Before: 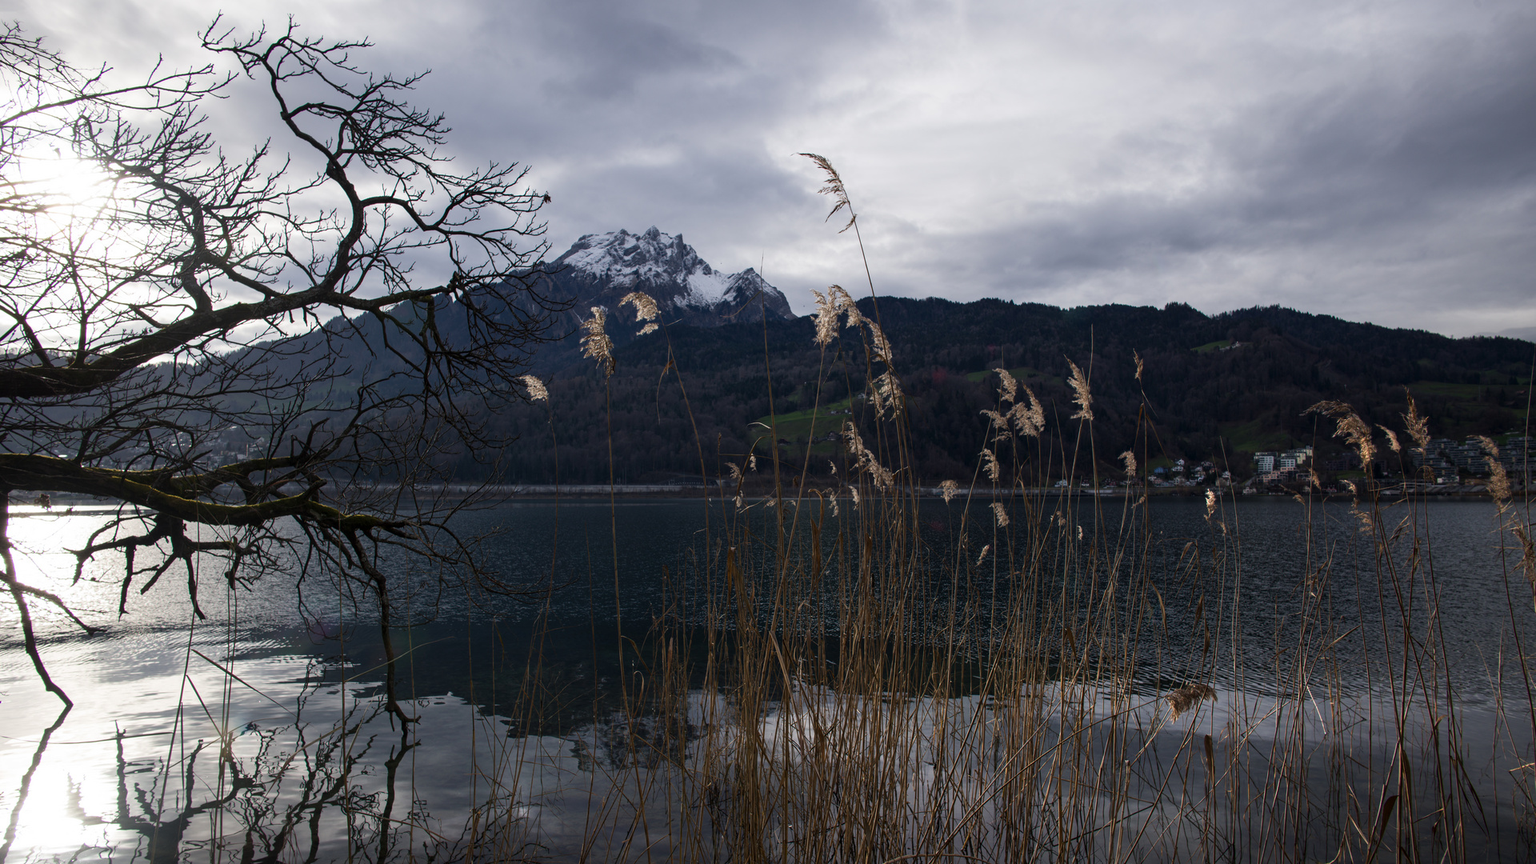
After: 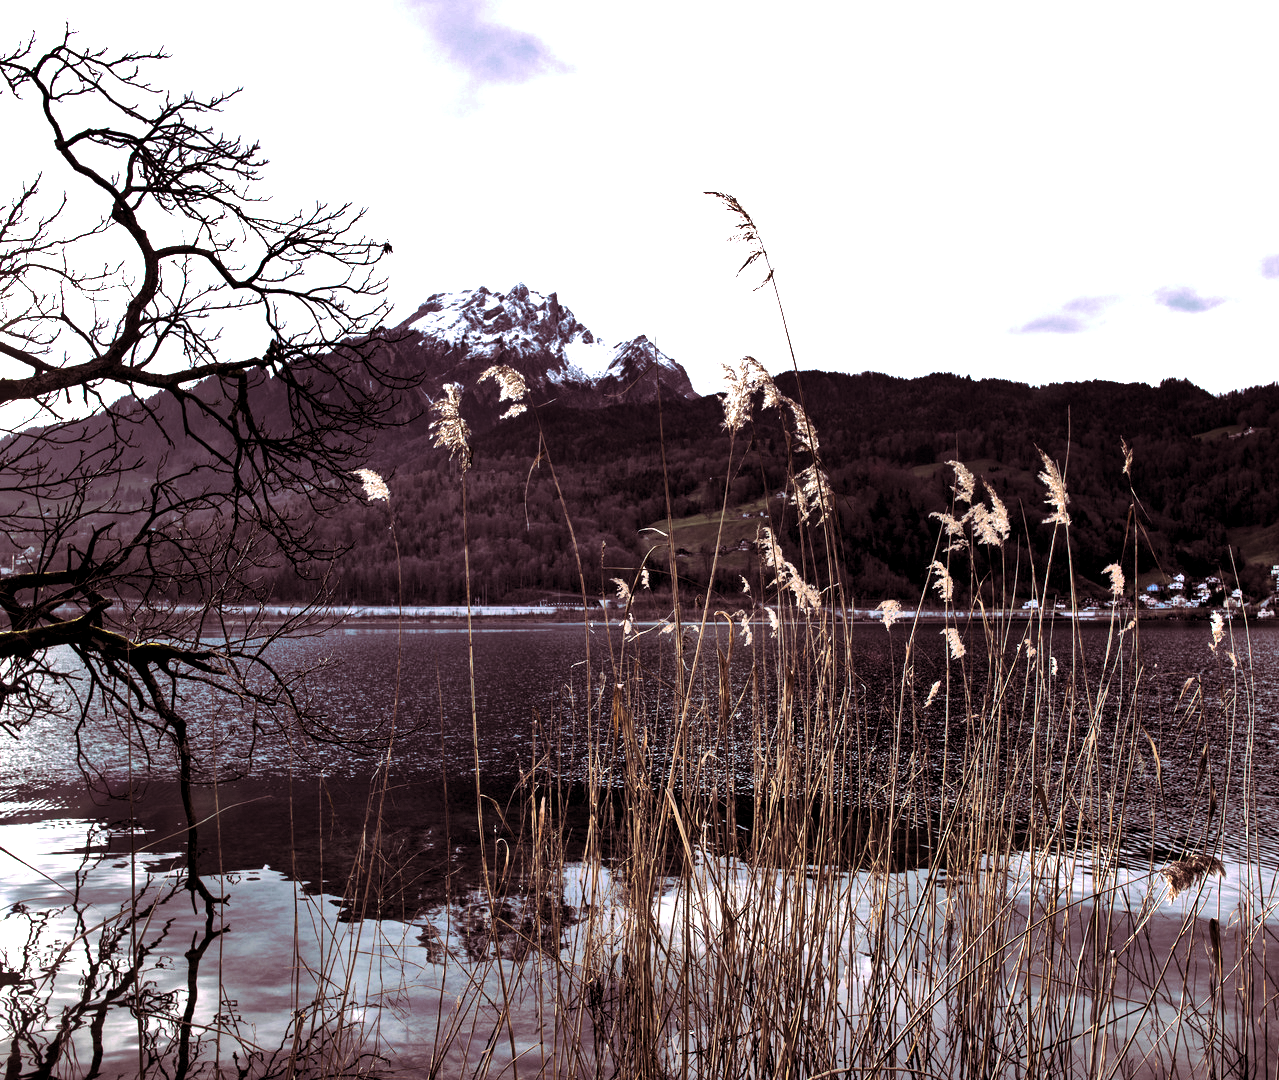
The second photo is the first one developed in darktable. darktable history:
crop: left 15.419%, right 17.914%
shadows and highlights: shadows 75, highlights -25, soften with gaussian
split-toning: highlights › hue 298.8°, highlights › saturation 0.73, compress 41.76%
exposure: black level correction 0.001, exposure 1 EV, compensate highlight preservation false
local contrast: highlights 100%, shadows 100%, detail 120%, midtone range 0.2
levels: levels [0.044, 0.475, 0.791]
